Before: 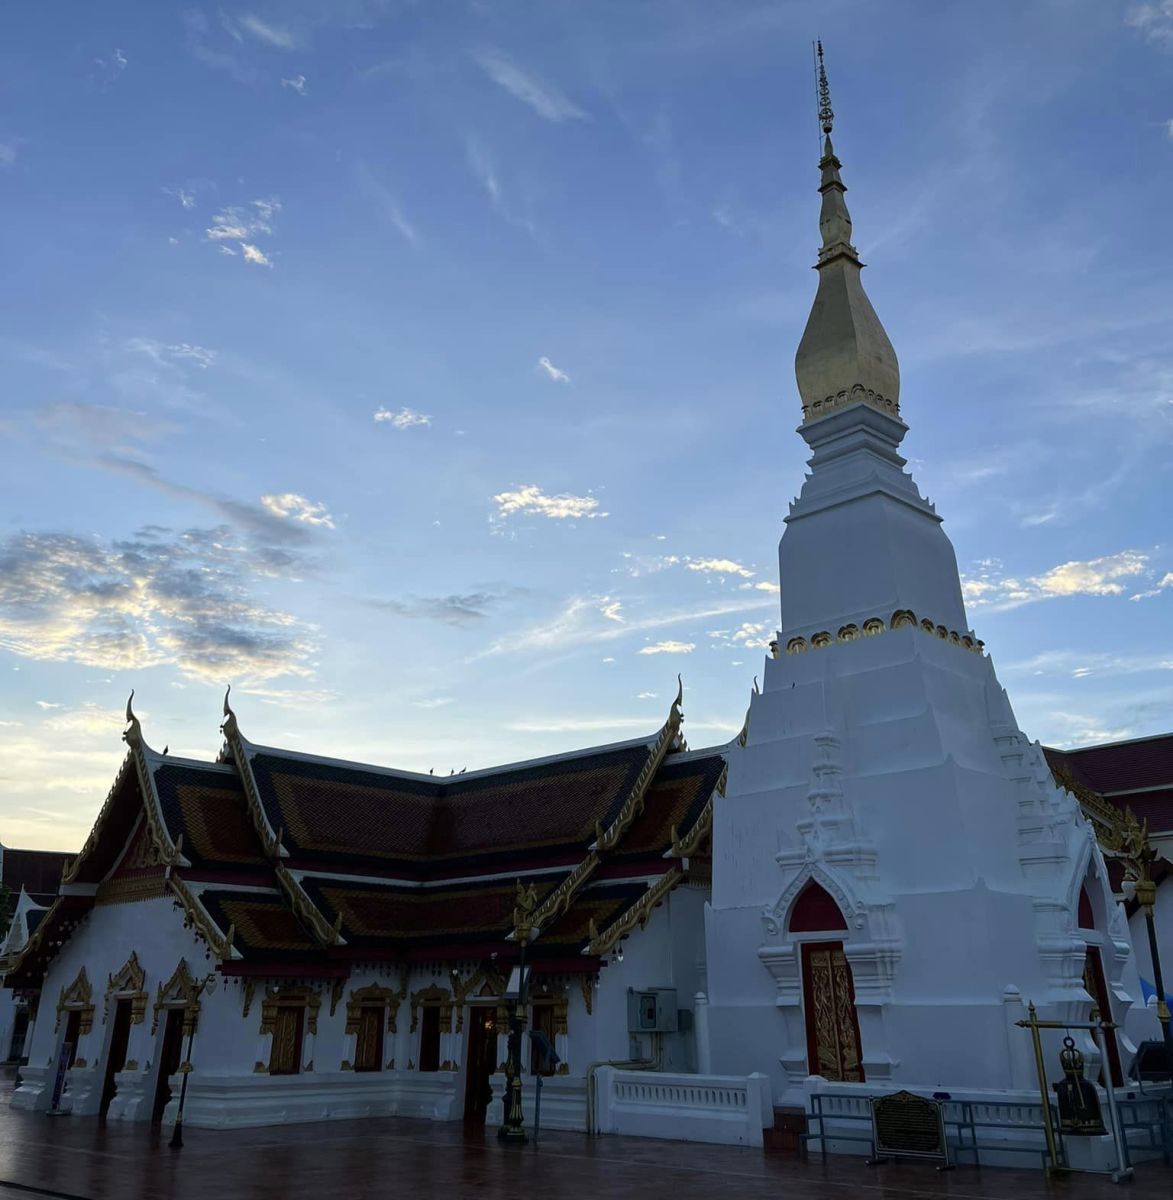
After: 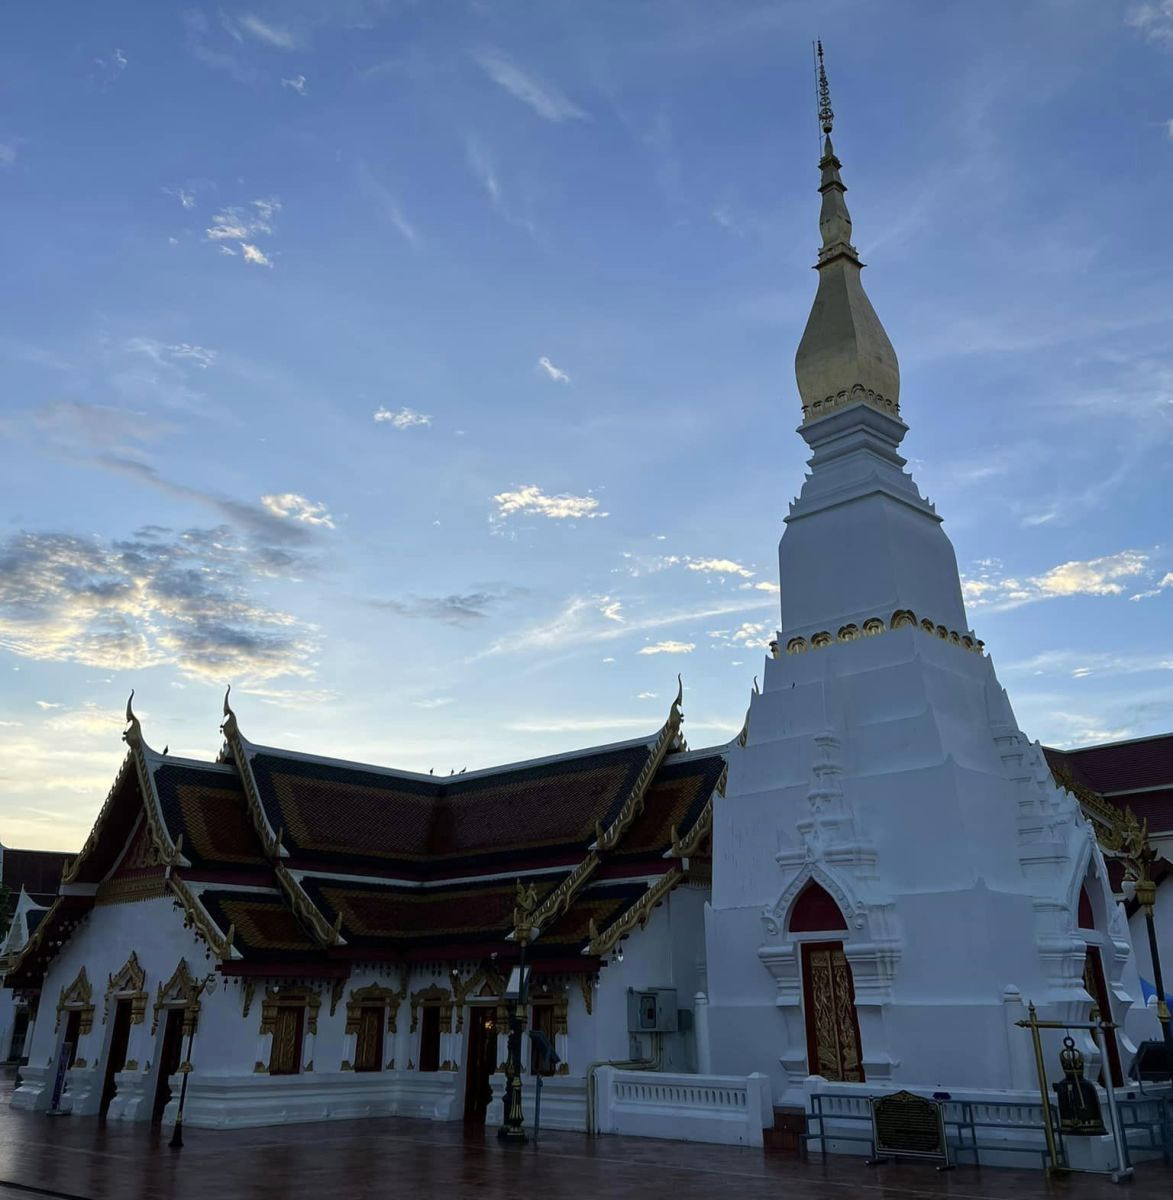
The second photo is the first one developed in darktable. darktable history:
shadows and highlights: shadows 29.25, highlights -29.33, low approximation 0.01, soften with gaussian
